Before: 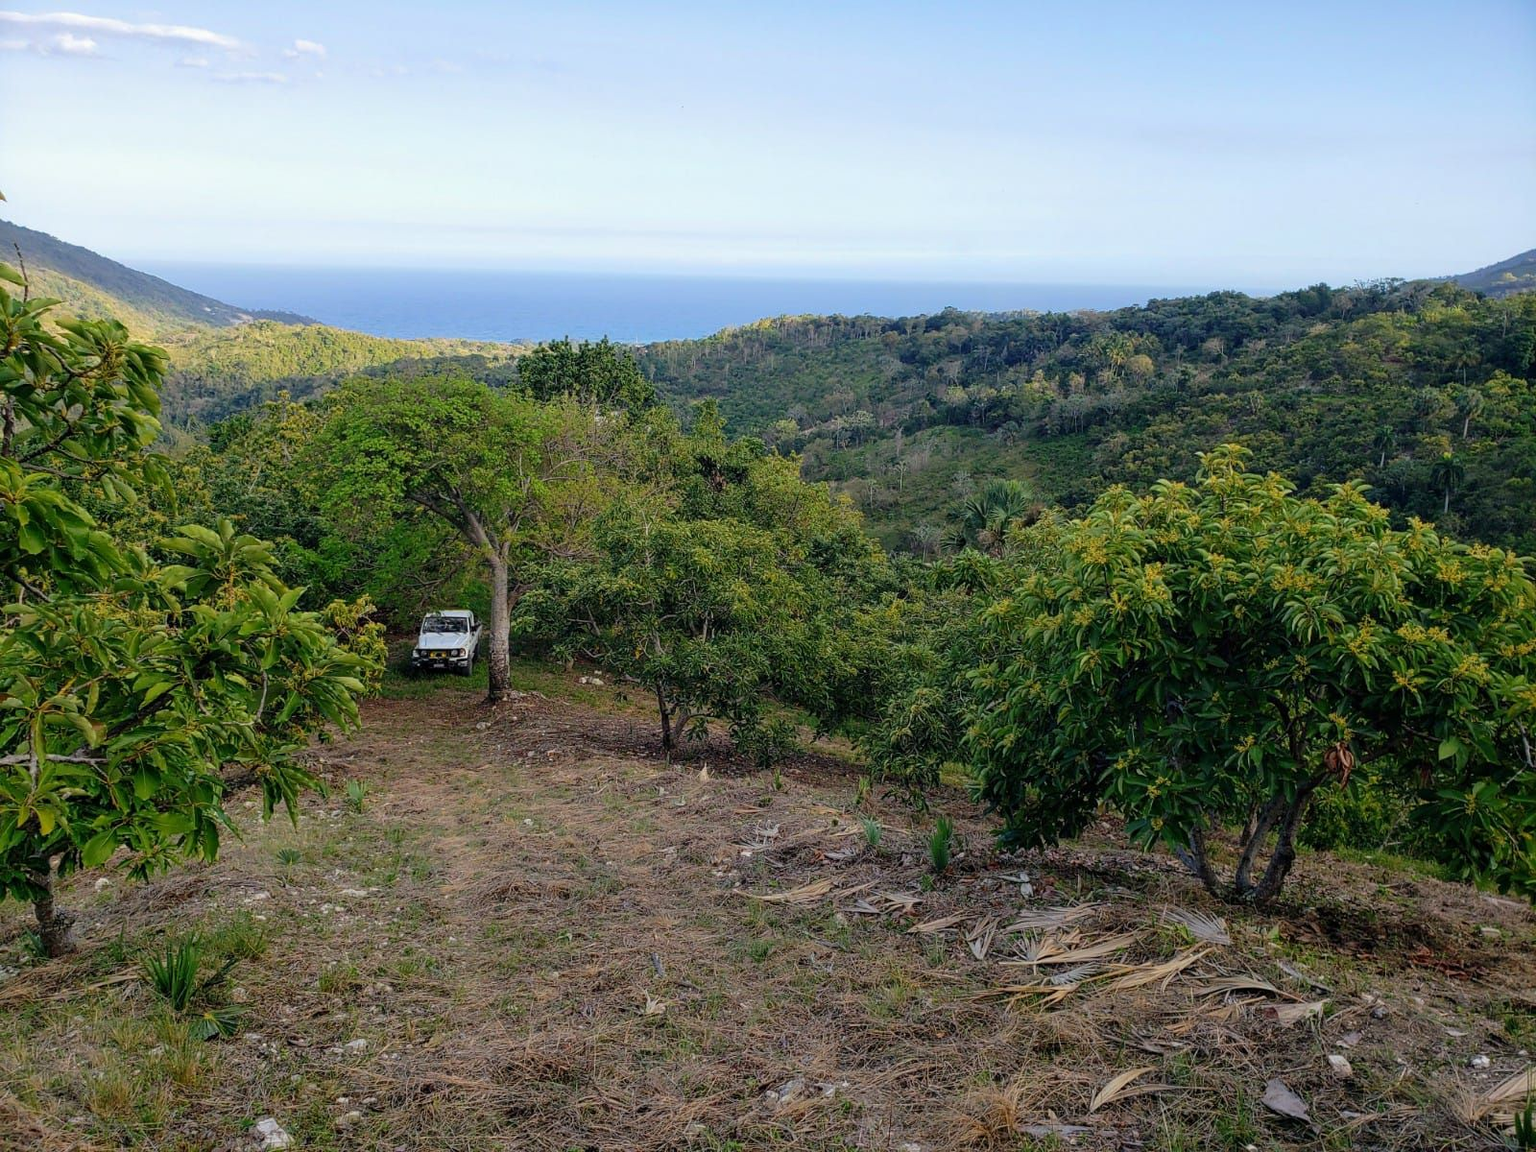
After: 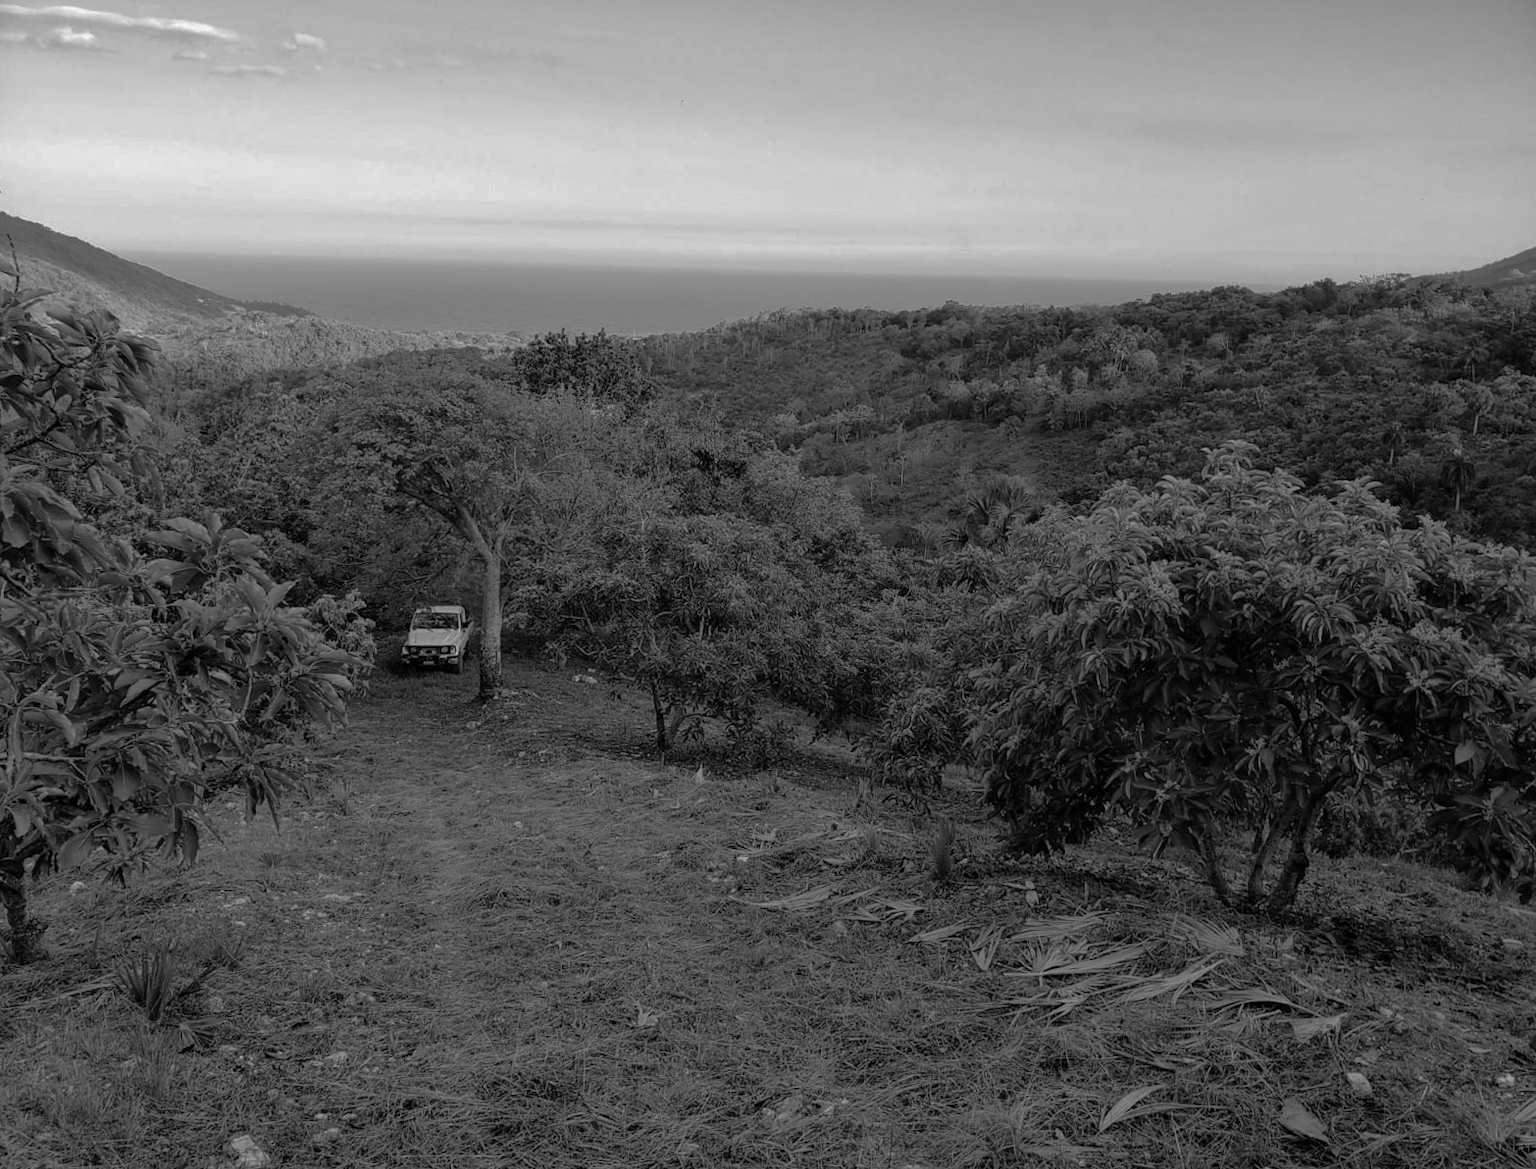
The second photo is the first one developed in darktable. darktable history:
white balance: red 0.988, blue 1.017
base curve: curves: ch0 [(0, 0) (0.841, 0.609) (1, 1)]
rotate and perspective: rotation 0.226°, lens shift (vertical) -0.042, crop left 0.023, crop right 0.982, crop top 0.006, crop bottom 0.994
contrast brightness saturation: saturation -1
